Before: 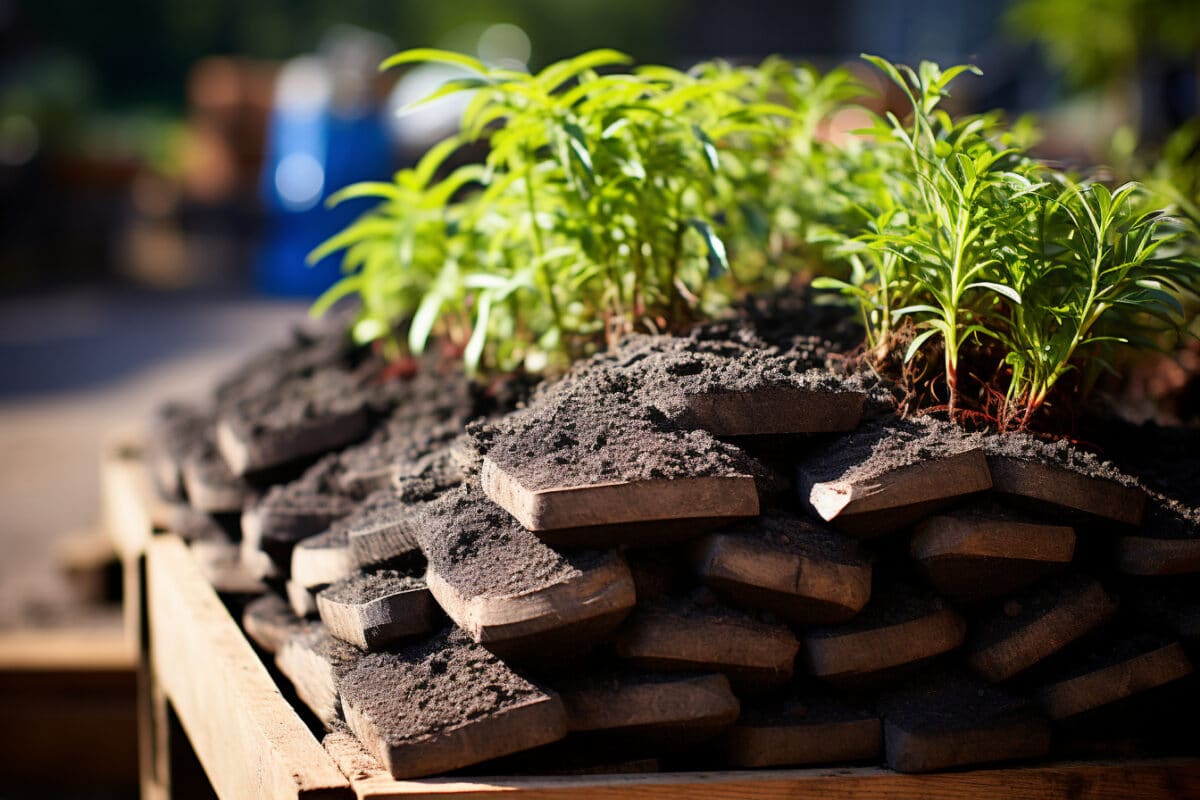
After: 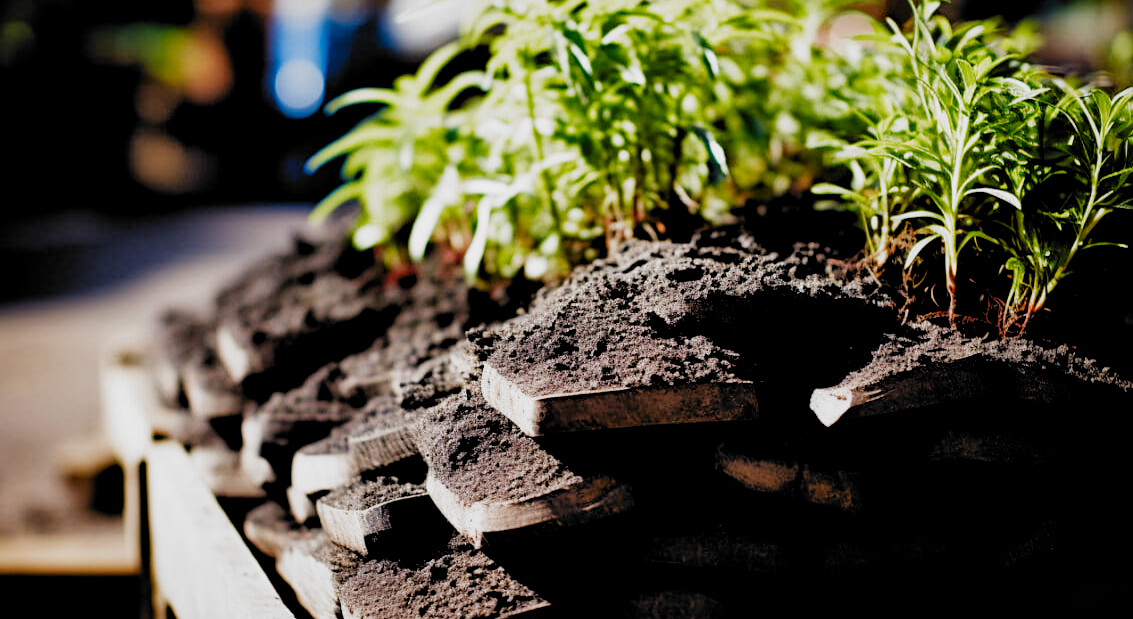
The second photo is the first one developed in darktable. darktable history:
exposure: black level correction 0.01, exposure 0.016 EV, compensate highlight preservation false
crop and rotate: angle 0.044°, top 11.786%, right 5.462%, bottom 10.658%
local contrast: mode bilateral grid, contrast 20, coarseness 51, detail 139%, midtone range 0.2
shadows and highlights: radius 329.73, shadows 55.23, highlights -98.34, compress 94.27%, soften with gaussian
filmic rgb: black relative exposure -5.11 EV, white relative exposure 3.96 EV, hardness 2.9, contrast 1.3, highlights saturation mix -30.81%, add noise in highlights 0.002, preserve chrominance no, color science v3 (2019), use custom middle-gray values true, contrast in highlights soft
